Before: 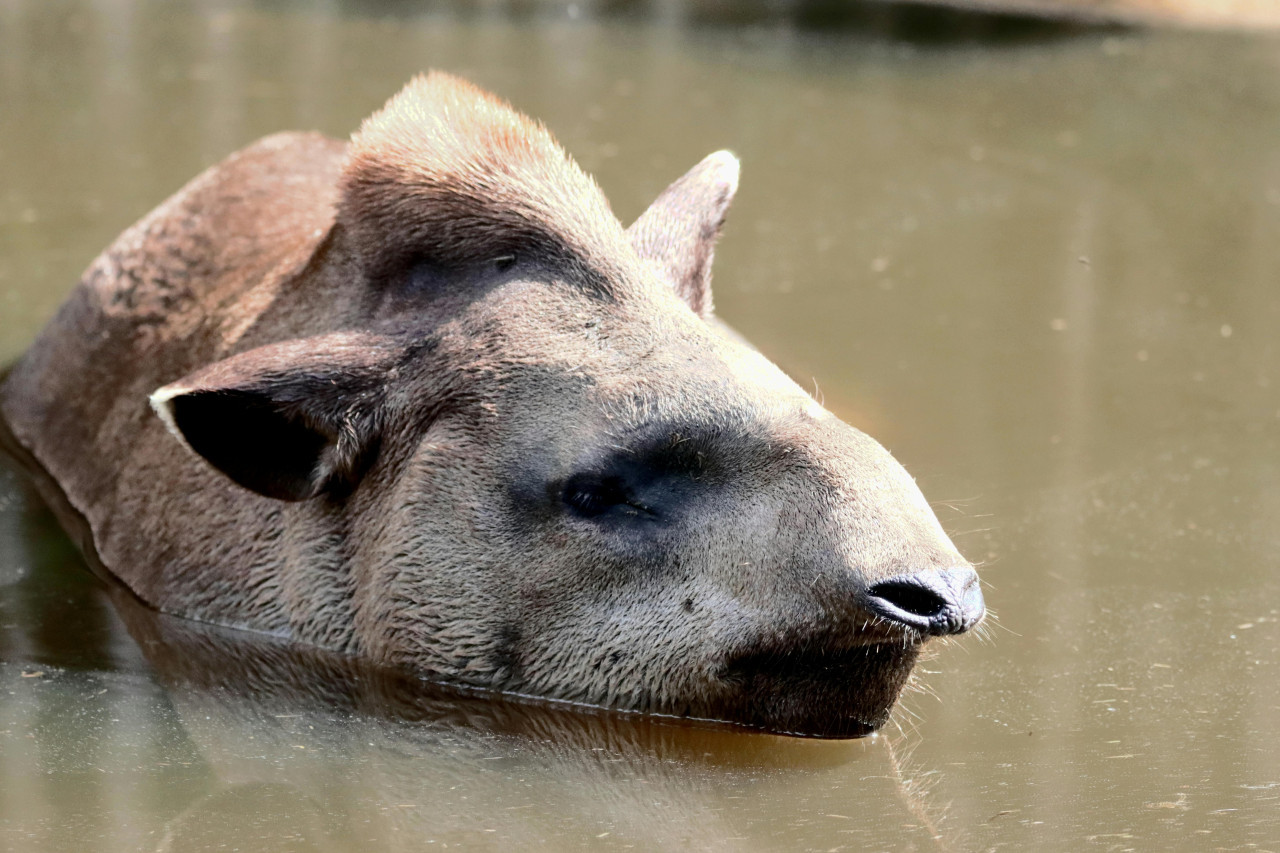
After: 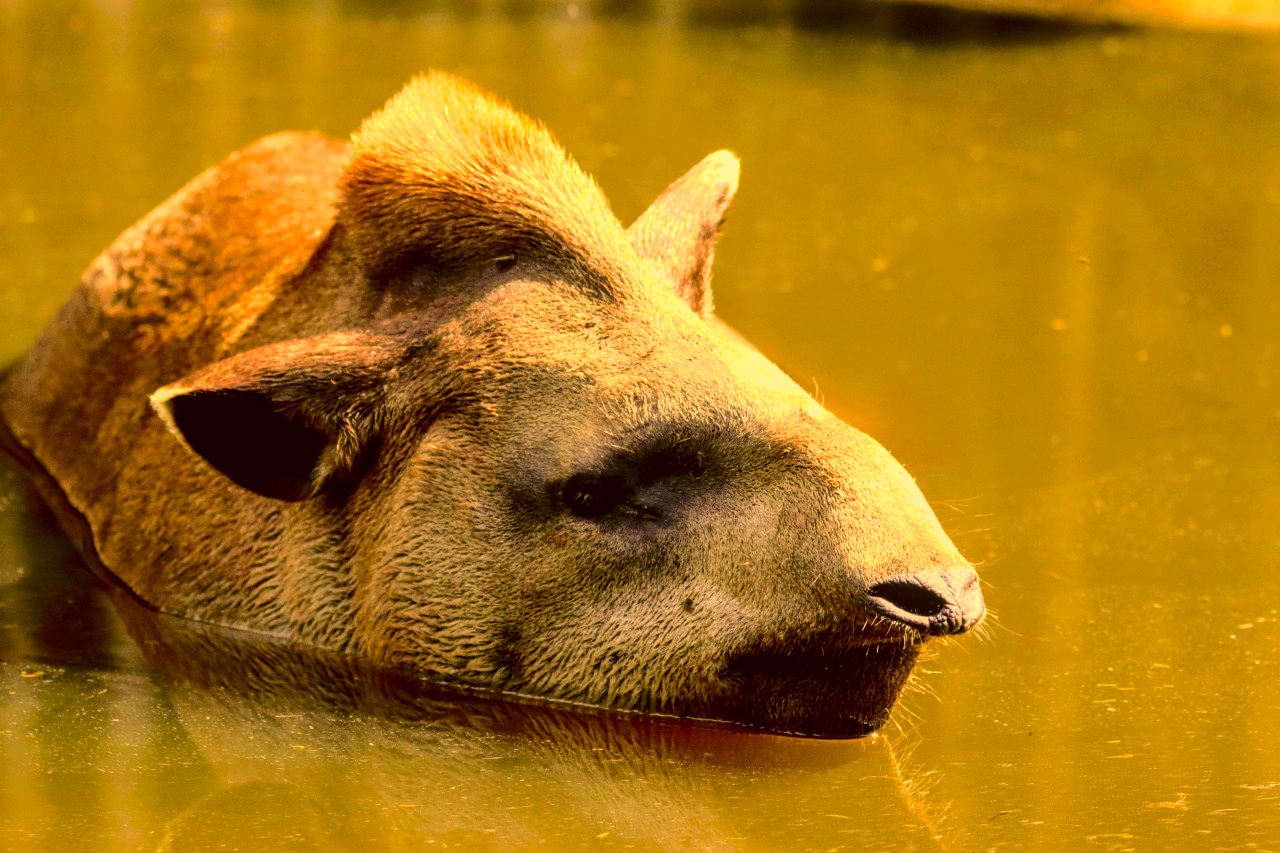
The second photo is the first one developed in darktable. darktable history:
color correction: highlights a* 11.07, highlights b* 30.41, shadows a* 2.85, shadows b* 16.88, saturation 1.75
local contrast: on, module defaults
